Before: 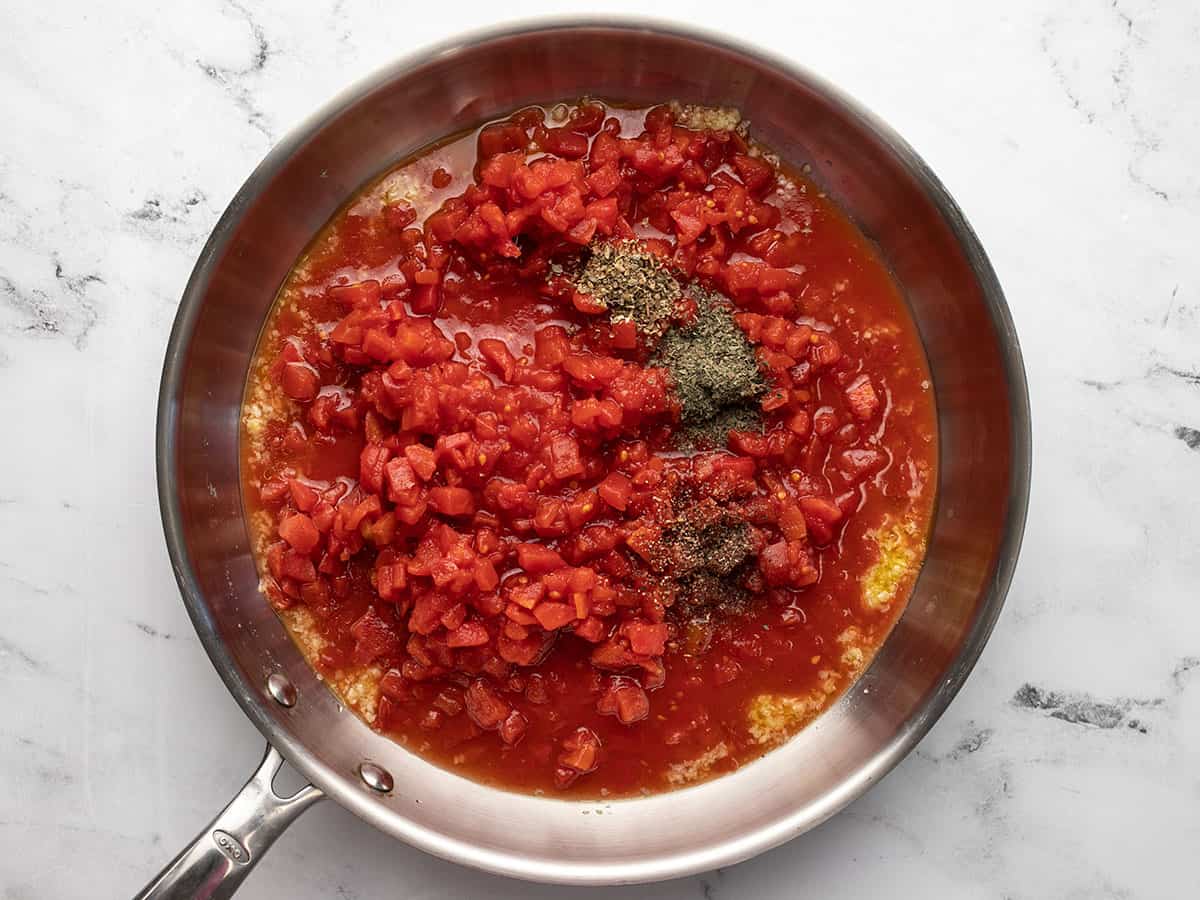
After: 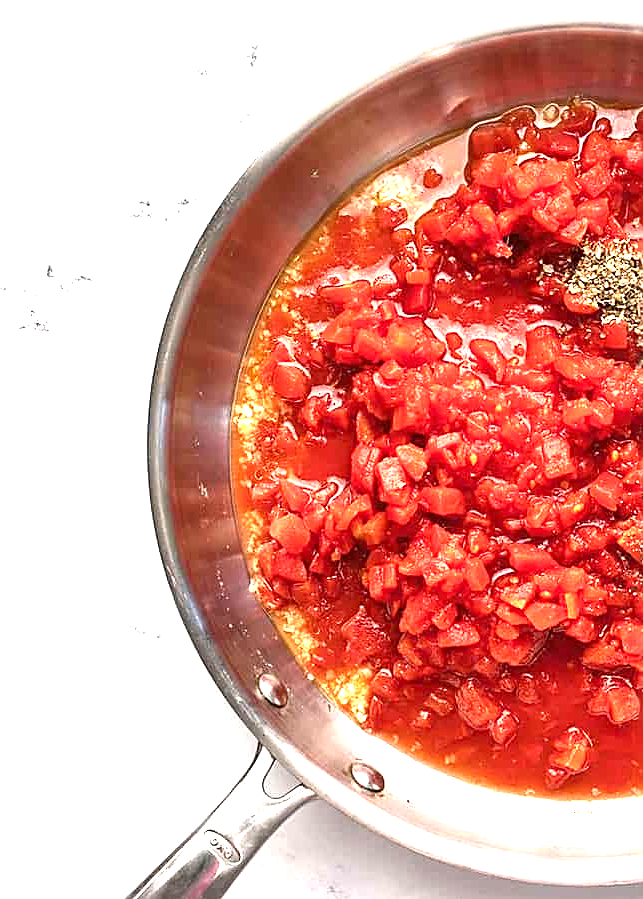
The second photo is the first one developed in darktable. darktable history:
crop: left 0.783%, right 45.581%, bottom 0.079%
sharpen: on, module defaults
exposure: black level correction 0, exposure 1.685 EV, compensate highlight preservation false
